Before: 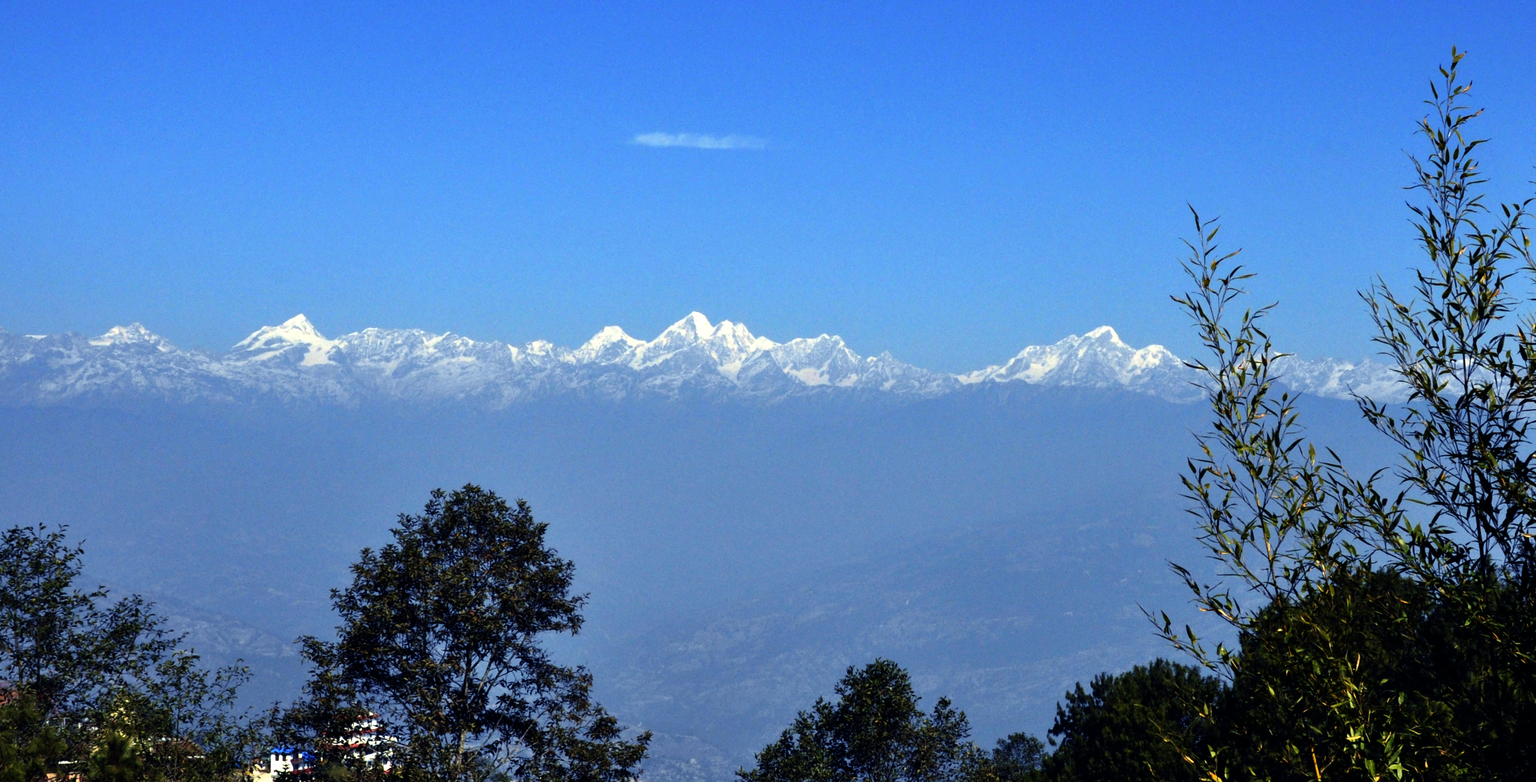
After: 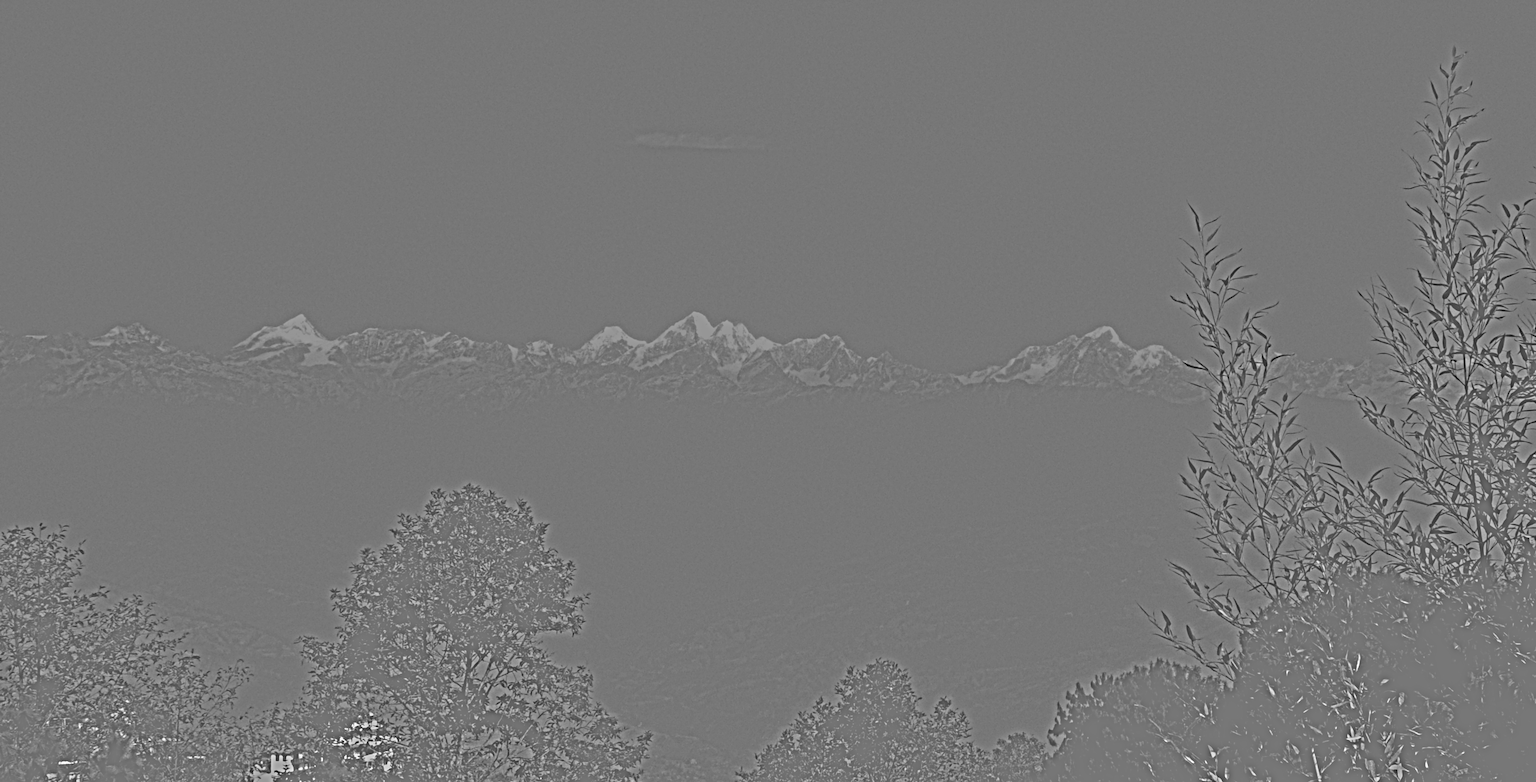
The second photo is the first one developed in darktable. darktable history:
highpass: sharpness 25.84%, contrast boost 14.94%
exposure: exposure 0.74 EV, compensate highlight preservation false
